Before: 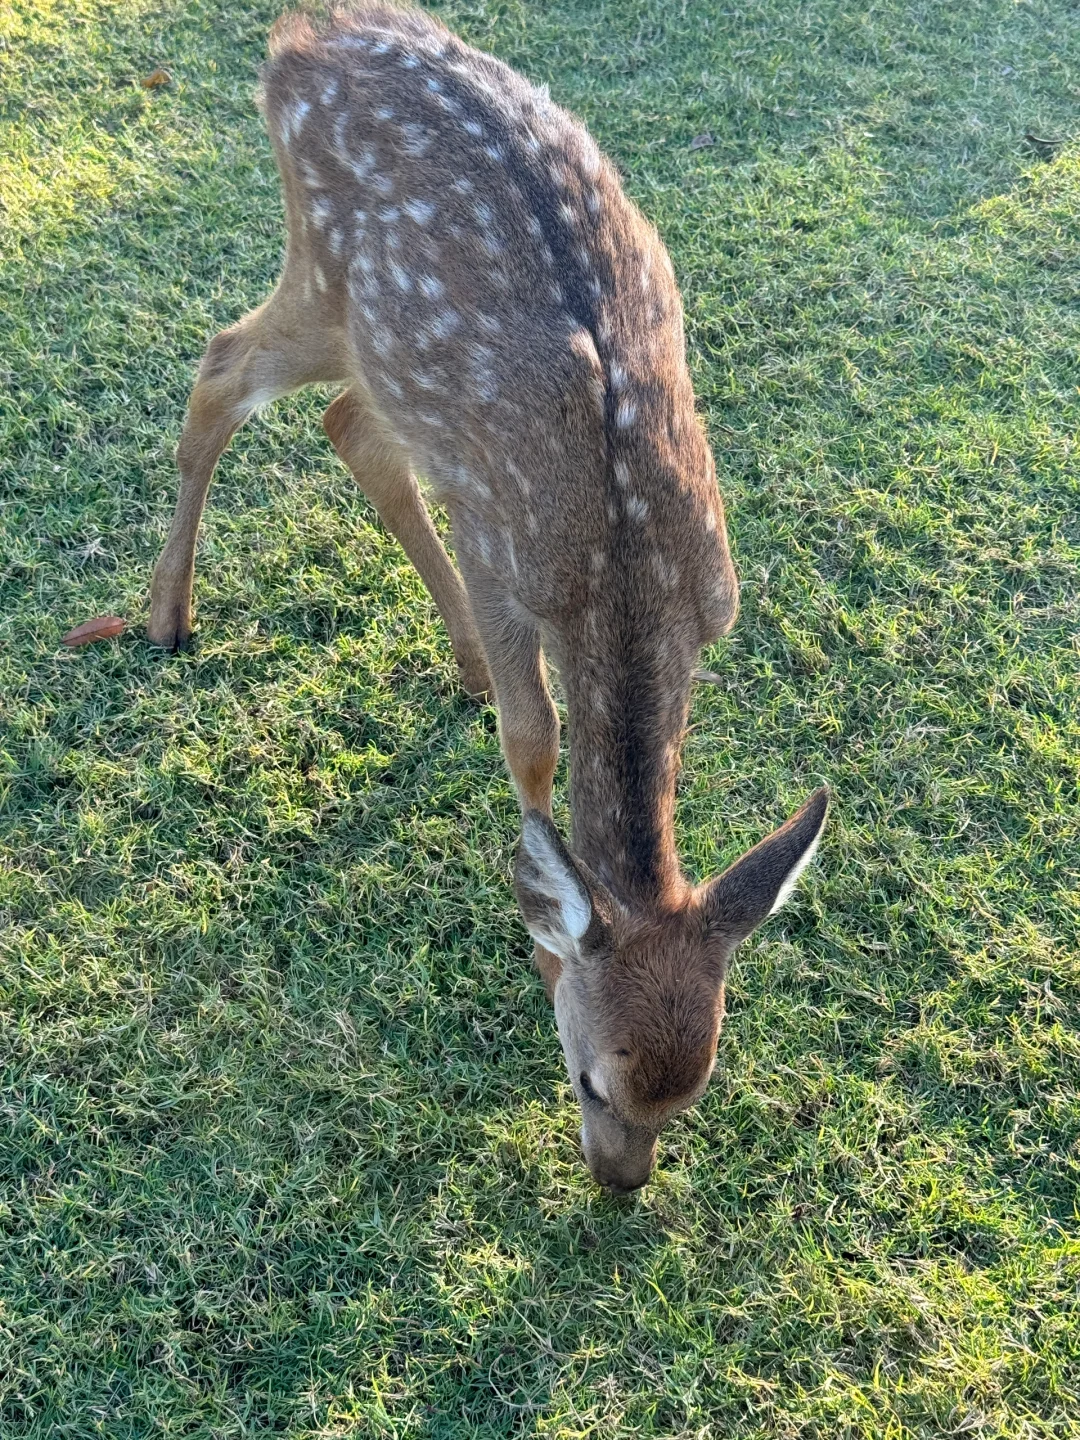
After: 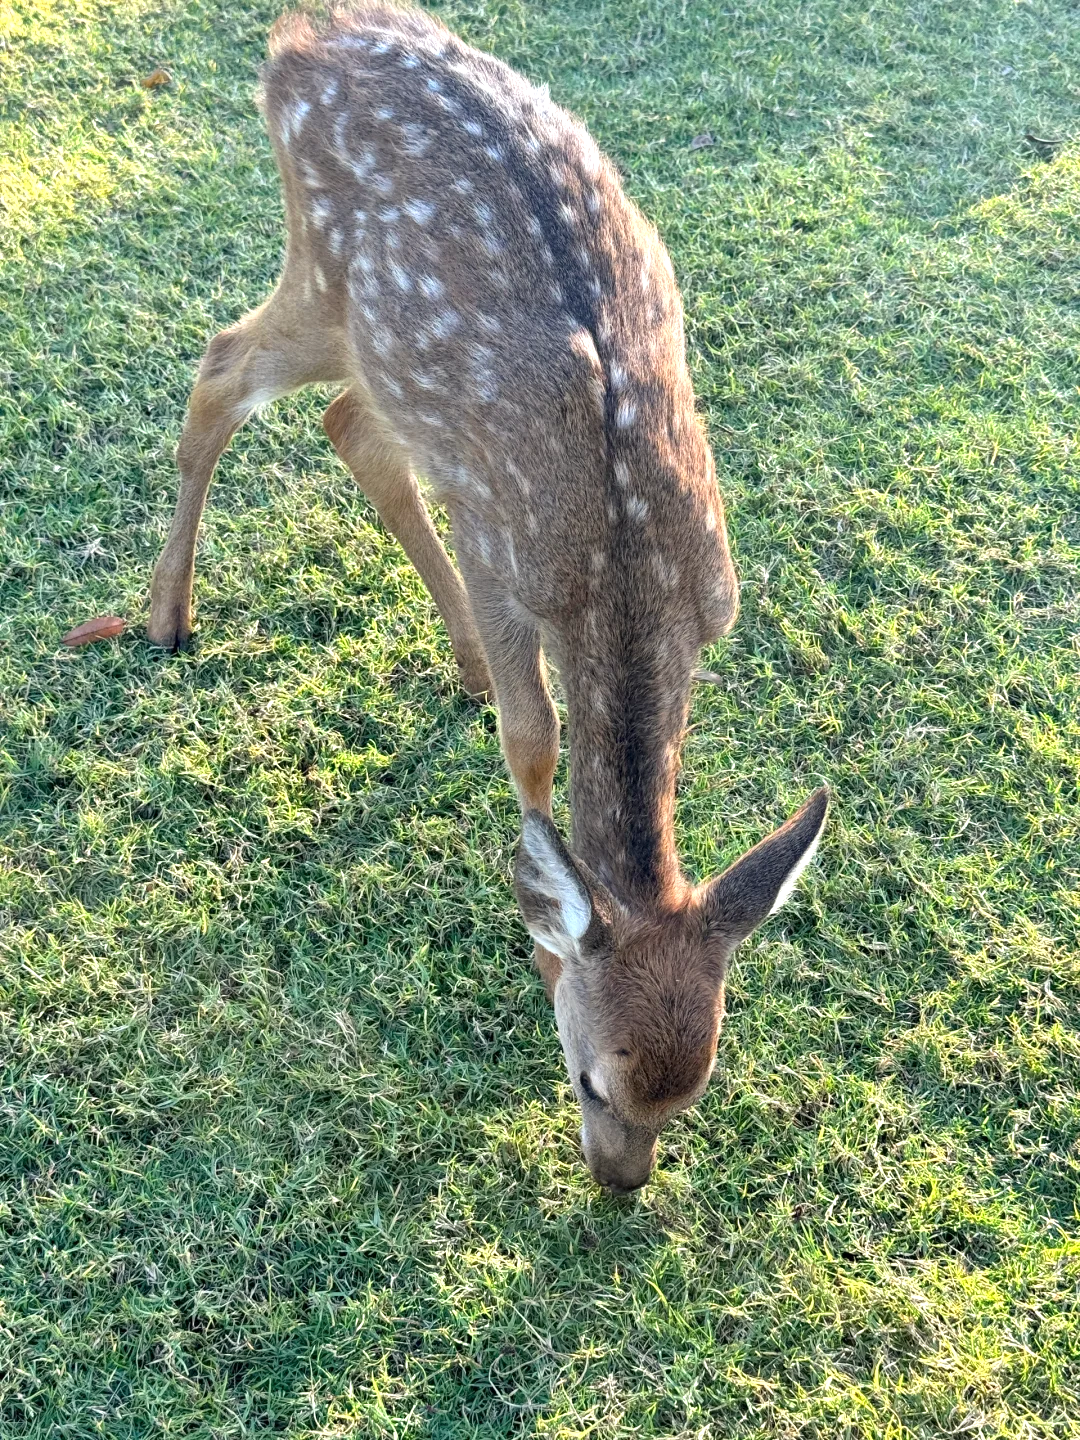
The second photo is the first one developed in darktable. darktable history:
white balance: red 1.009, blue 0.985
exposure: black level correction 0.001, exposure 0.5 EV, compensate exposure bias true, compensate highlight preservation false
